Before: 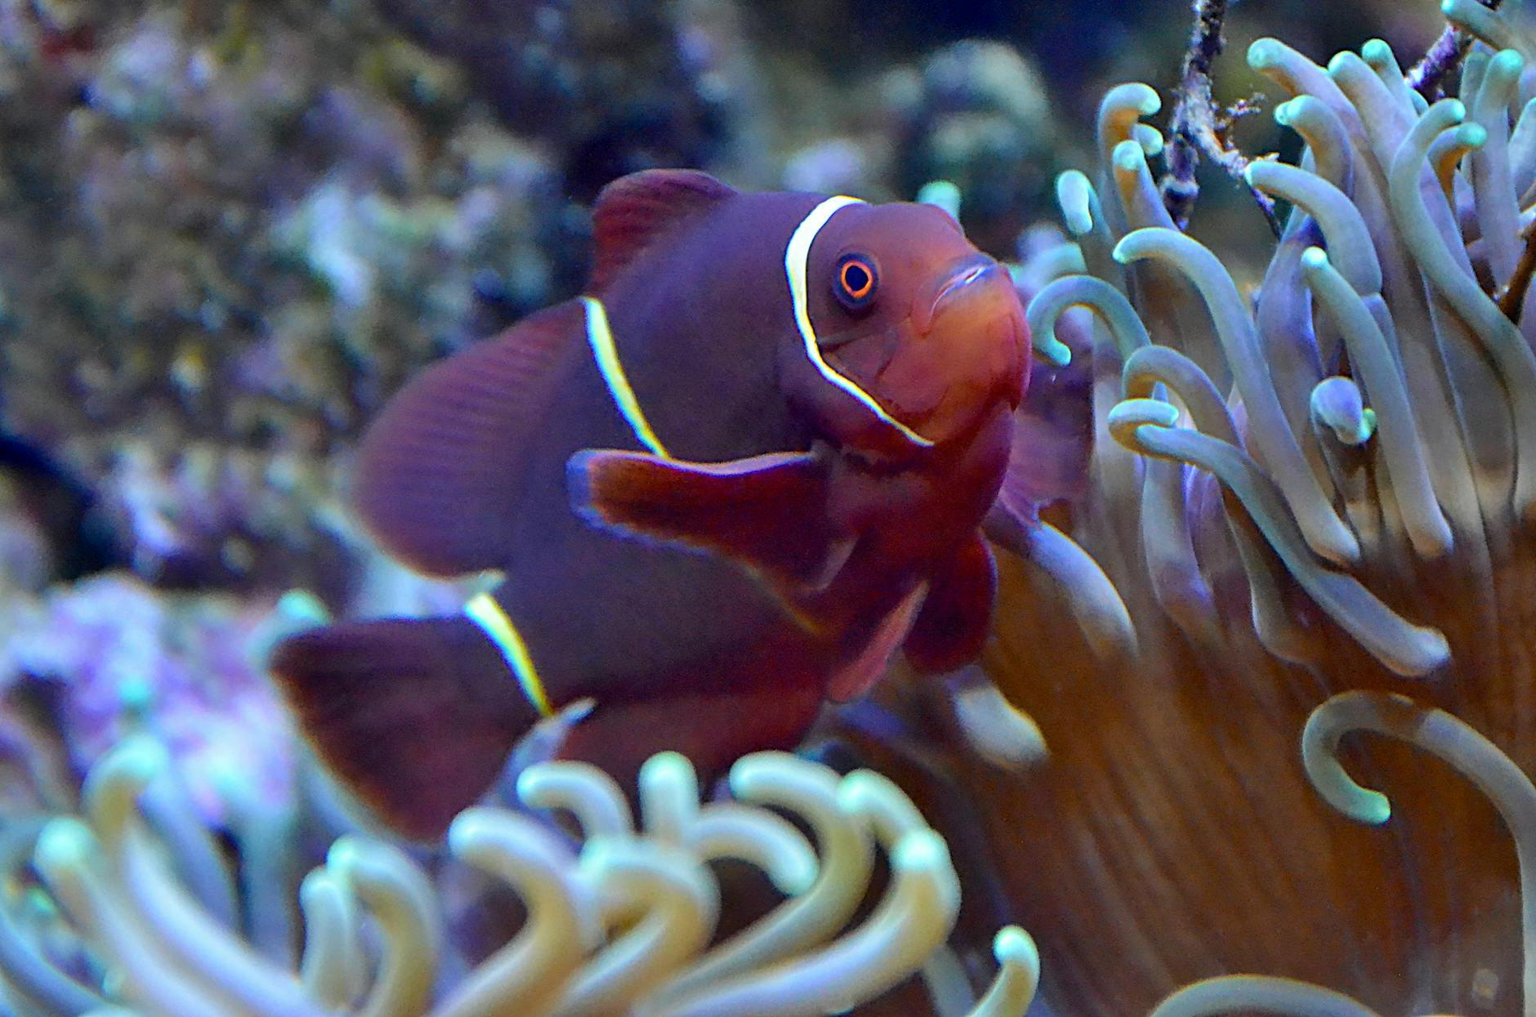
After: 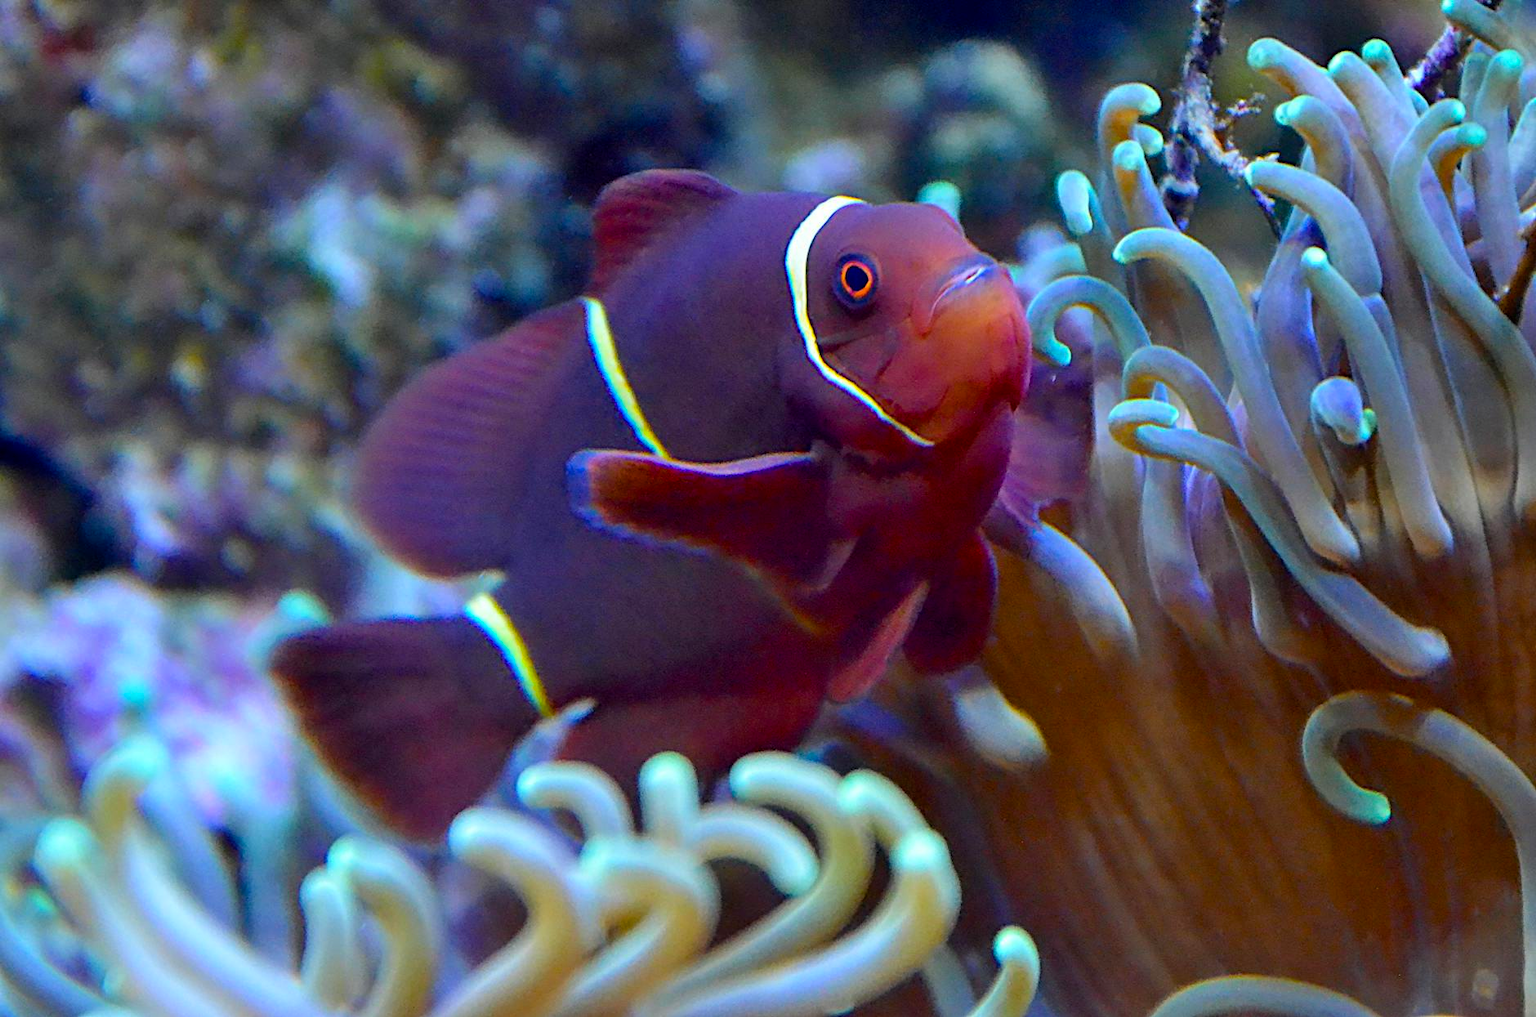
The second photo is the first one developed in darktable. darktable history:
color balance rgb: power › hue 315.1°, perceptual saturation grading › global saturation 25.191%
shadows and highlights: shadows -22.43, highlights 46.05, soften with gaussian
